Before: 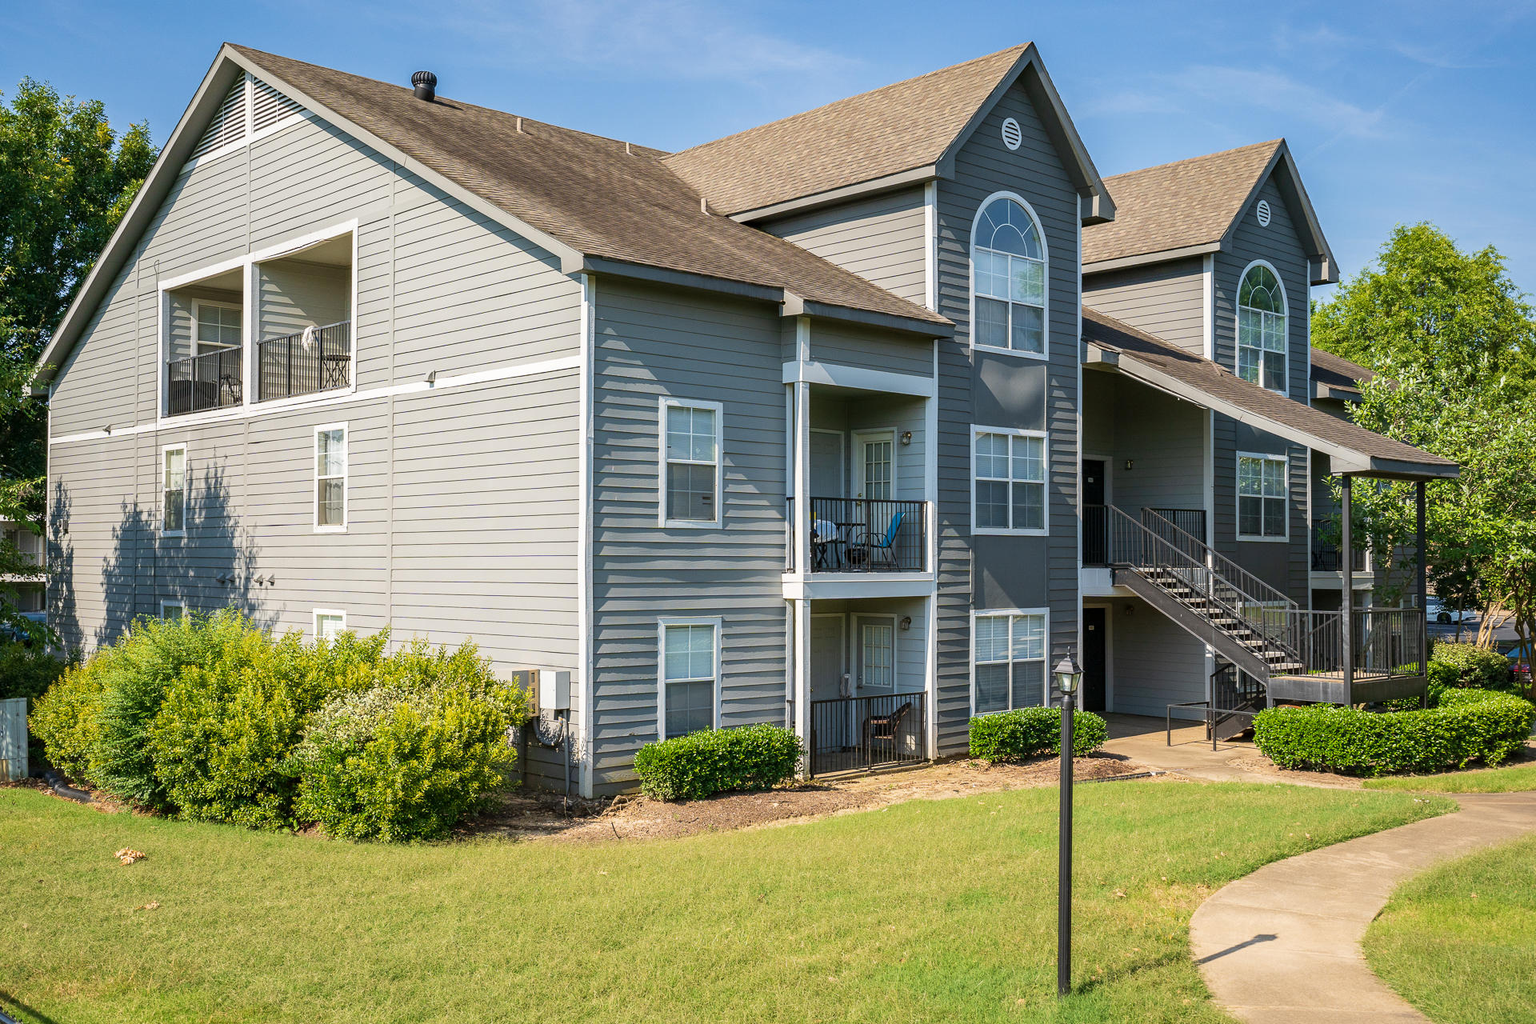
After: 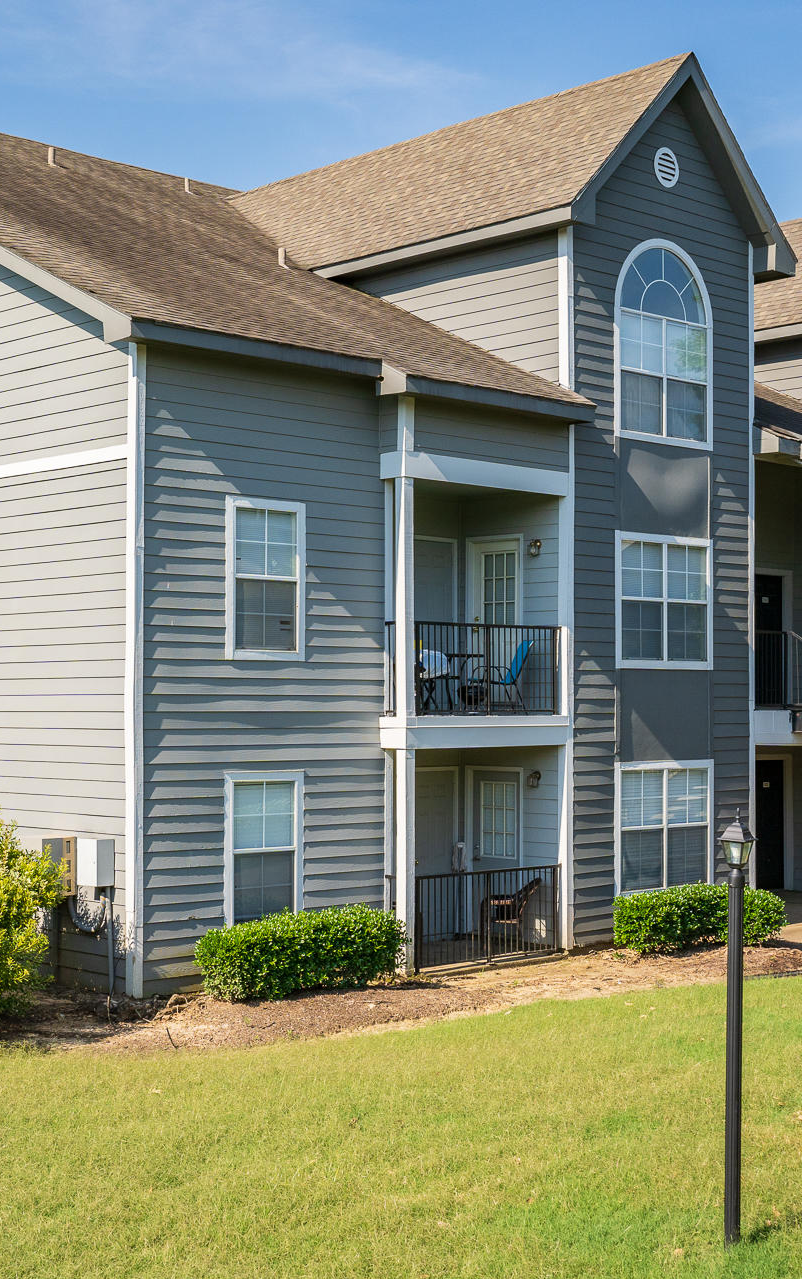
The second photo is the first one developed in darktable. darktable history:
crop: left 31.171%, right 27.029%
